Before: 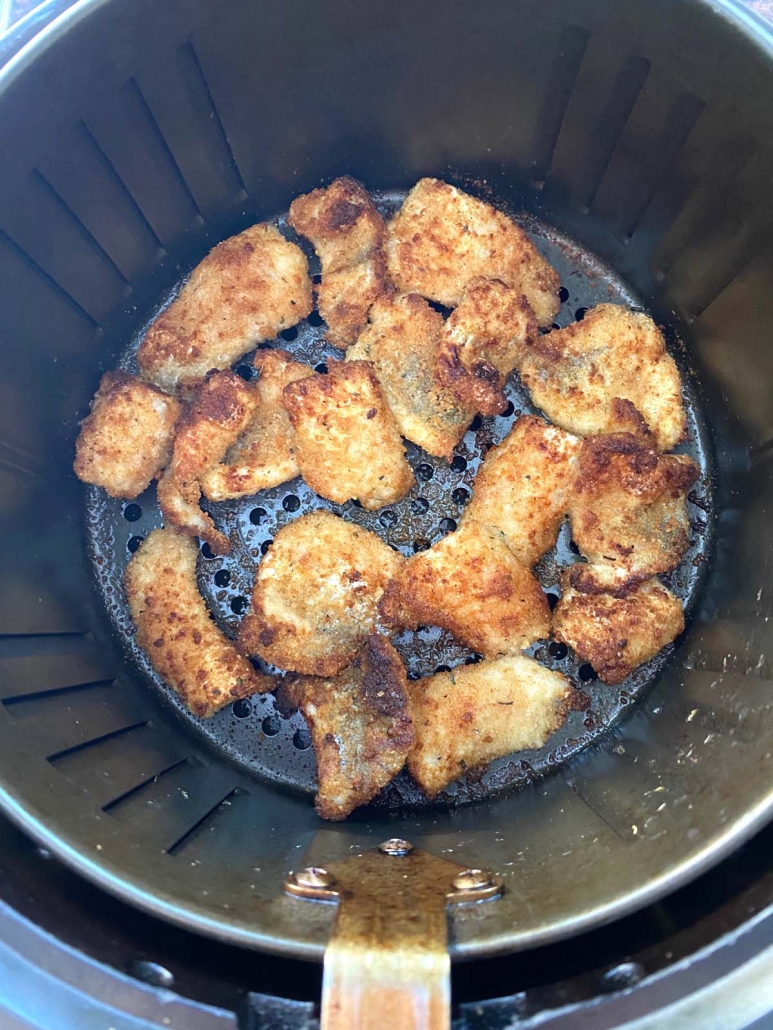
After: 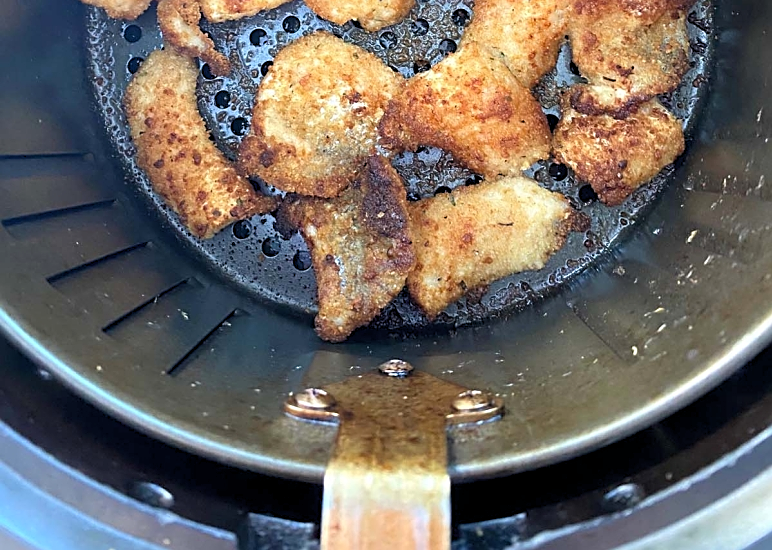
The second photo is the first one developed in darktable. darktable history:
sharpen: on, module defaults
levels: levels [0.018, 0.493, 1]
crop and rotate: top 46.523%, right 0.082%
